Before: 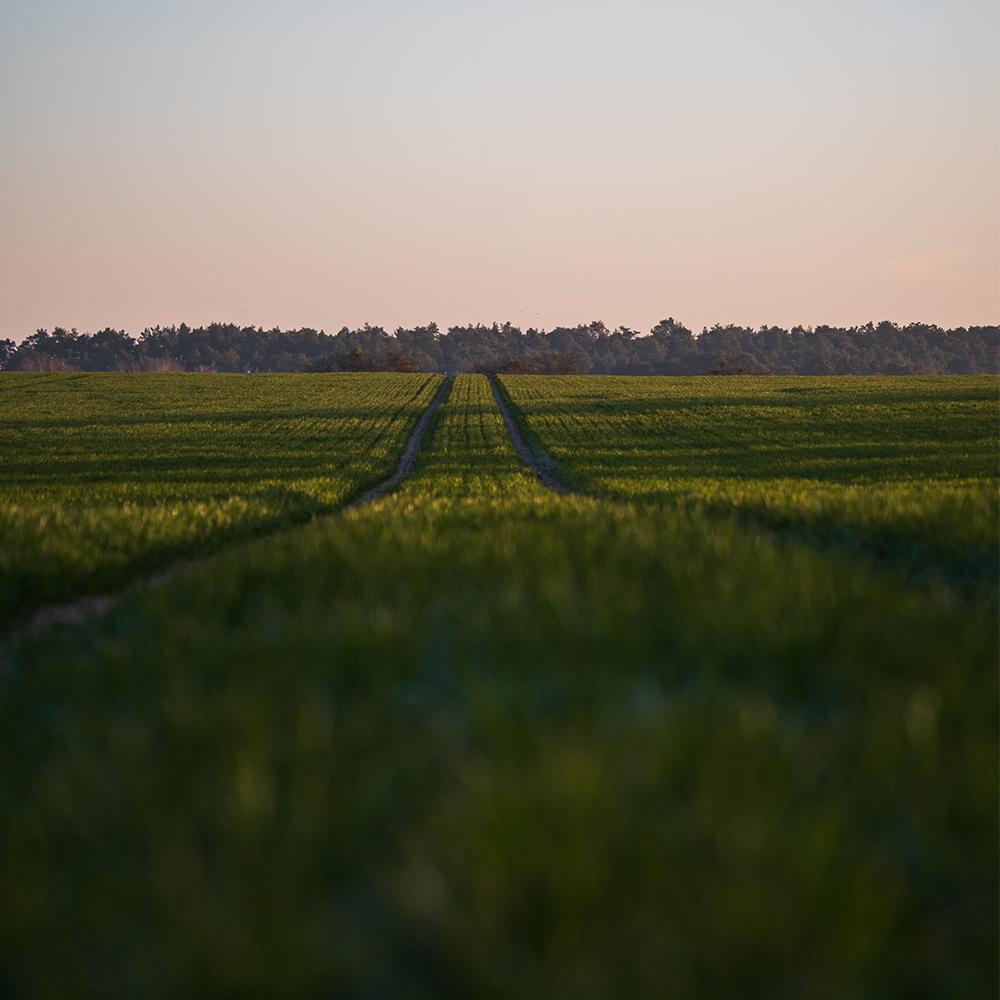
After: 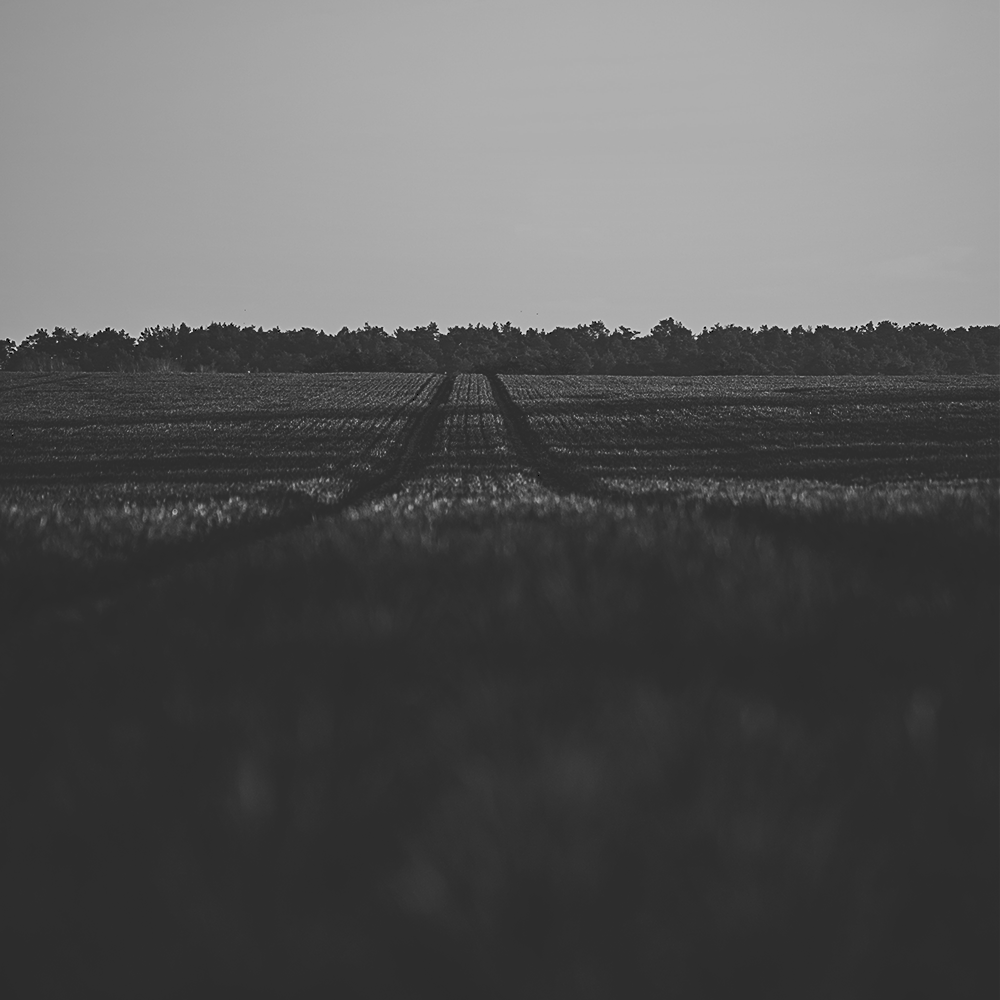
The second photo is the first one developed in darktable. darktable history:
monochrome: a -92.57, b 58.91
tone curve: curves: ch0 [(0, 0) (0.003, 0.174) (0.011, 0.178) (0.025, 0.182) (0.044, 0.185) (0.069, 0.191) (0.1, 0.194) (0.136, 0.199) (0.177, 0.219) (0.224, 0.246) (0.277, 0.284) (0.335, 0.35) (0.399, 0.43) (0.468, 0.539) (0.543, 0.637) (0.623, 0.711) (0.709, 0.799) (0.801, 0.865) (0.898, 0.914) (1, 1)], preserve colors none
graduated density: hue 238.83°, saturation 50%
sharpen: on, module defaults
